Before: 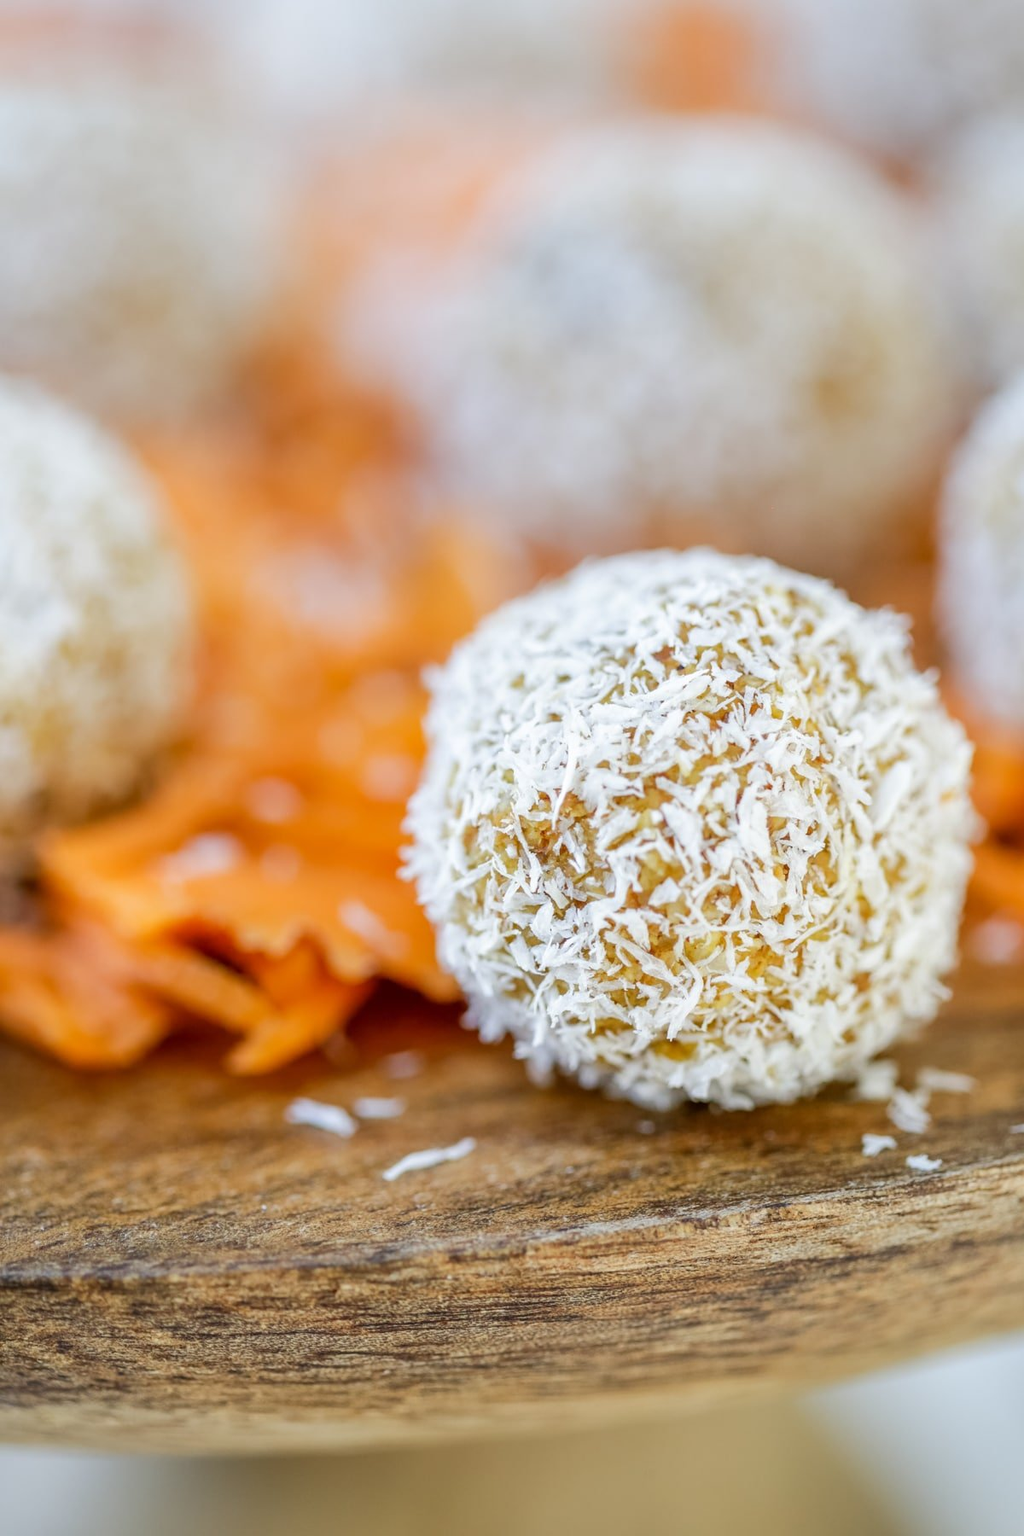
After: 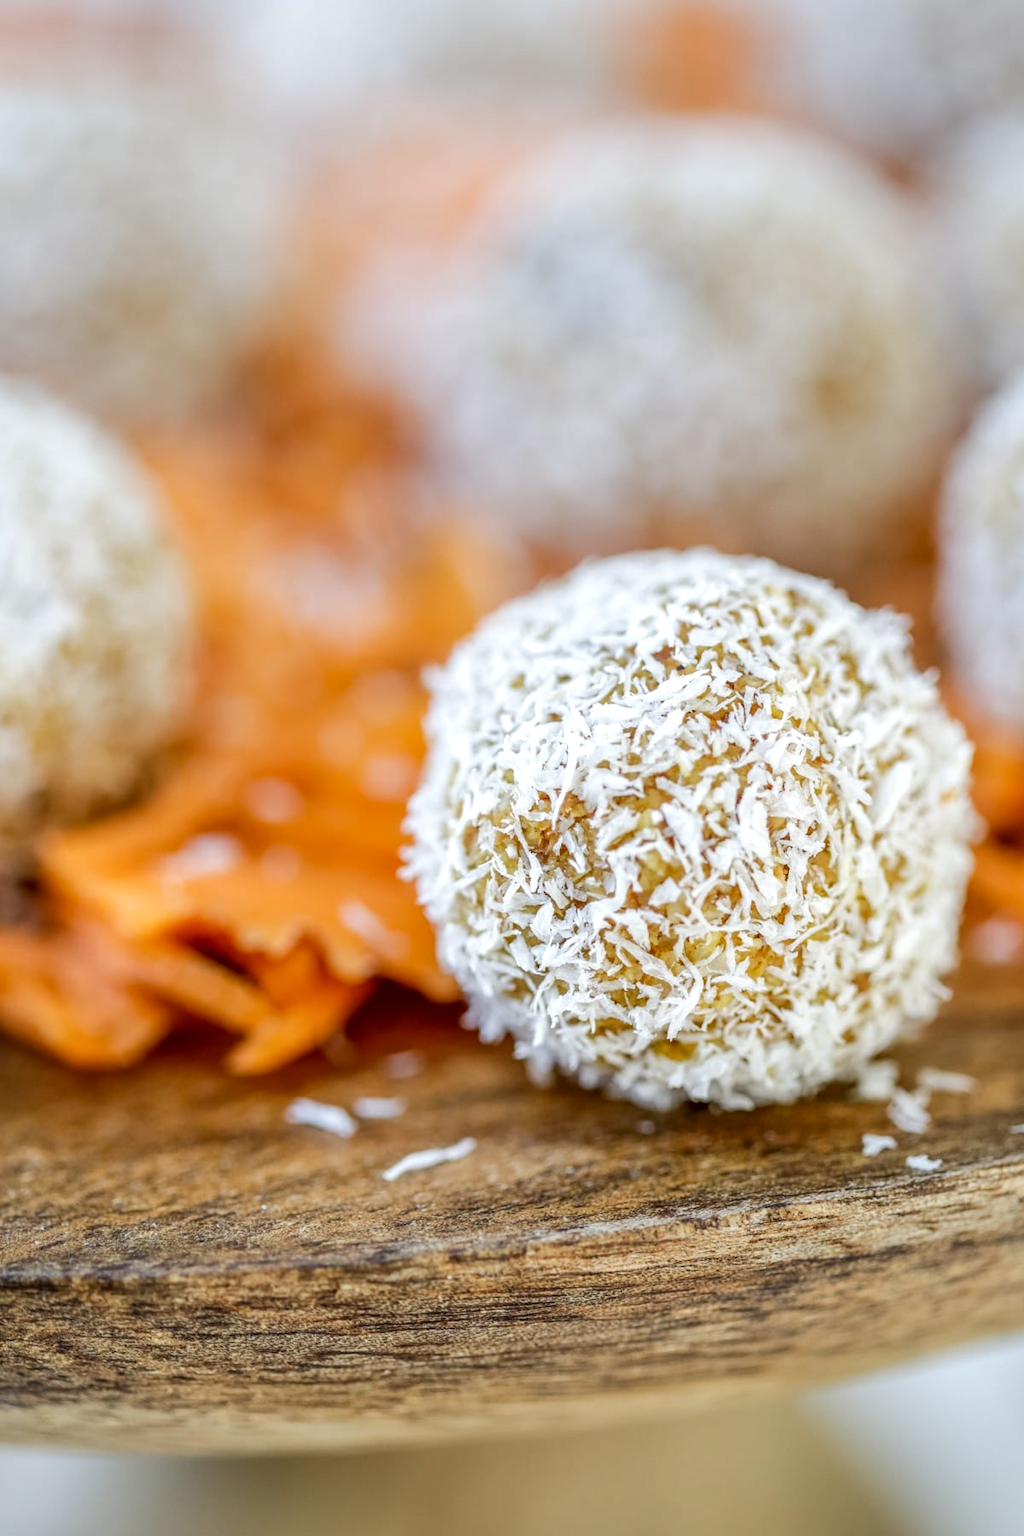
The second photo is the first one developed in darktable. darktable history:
tone equalizer: edges refinement/feathering 500, mask exposure compensation -1.57 EV, preserve details guided filter
local contrast: detail 130%
